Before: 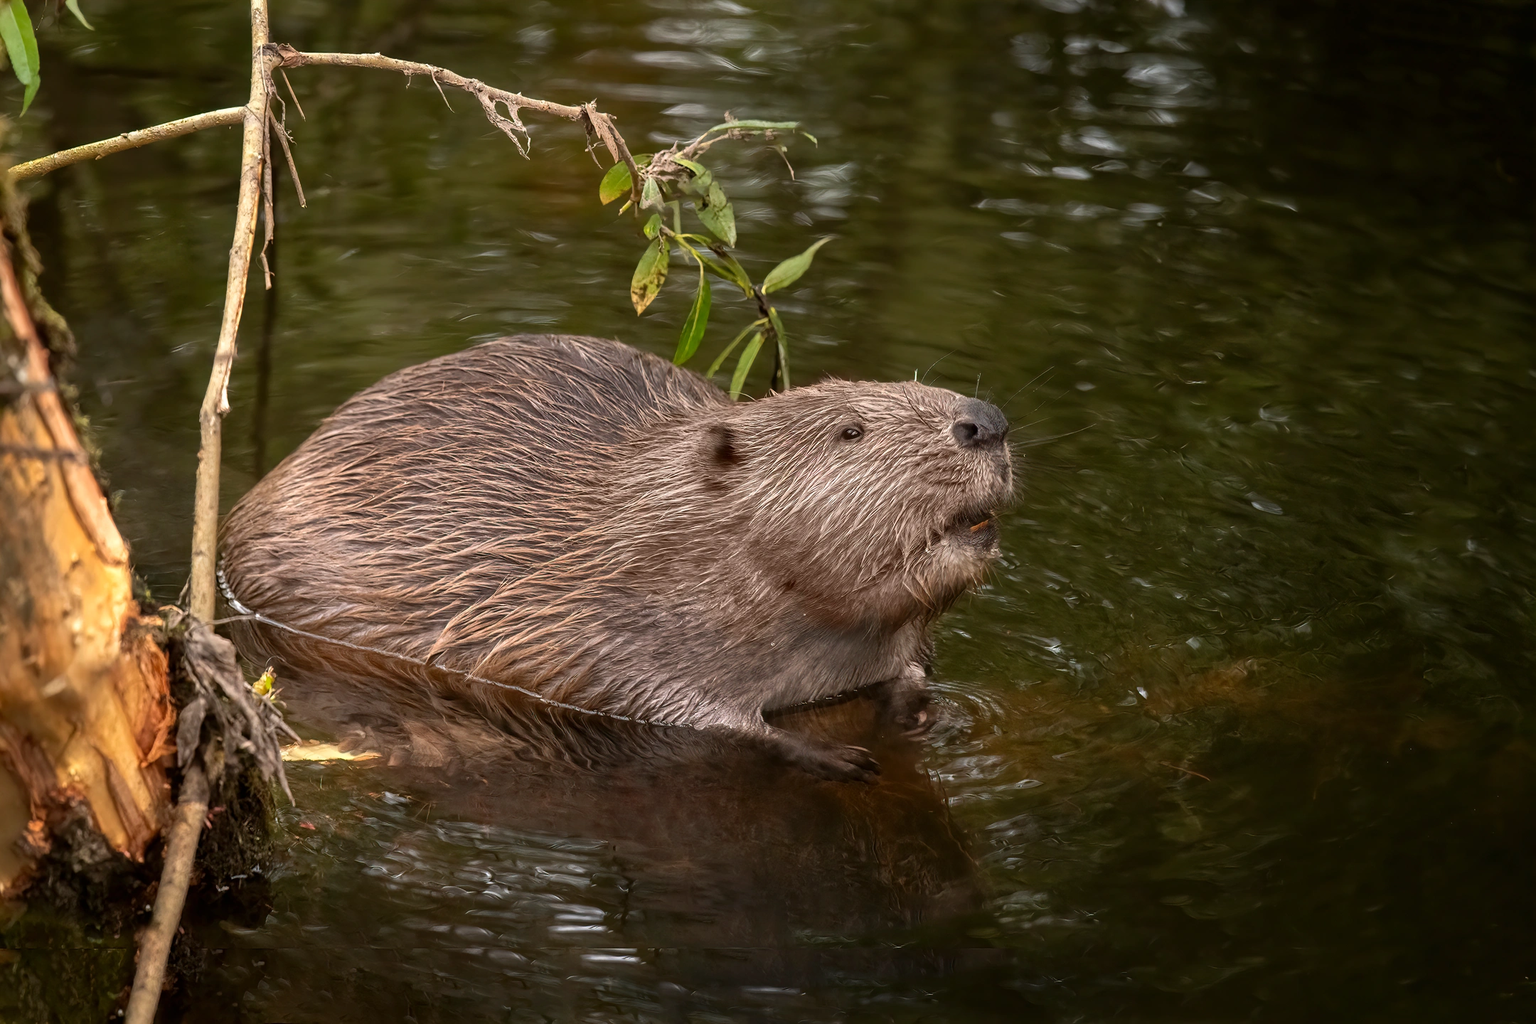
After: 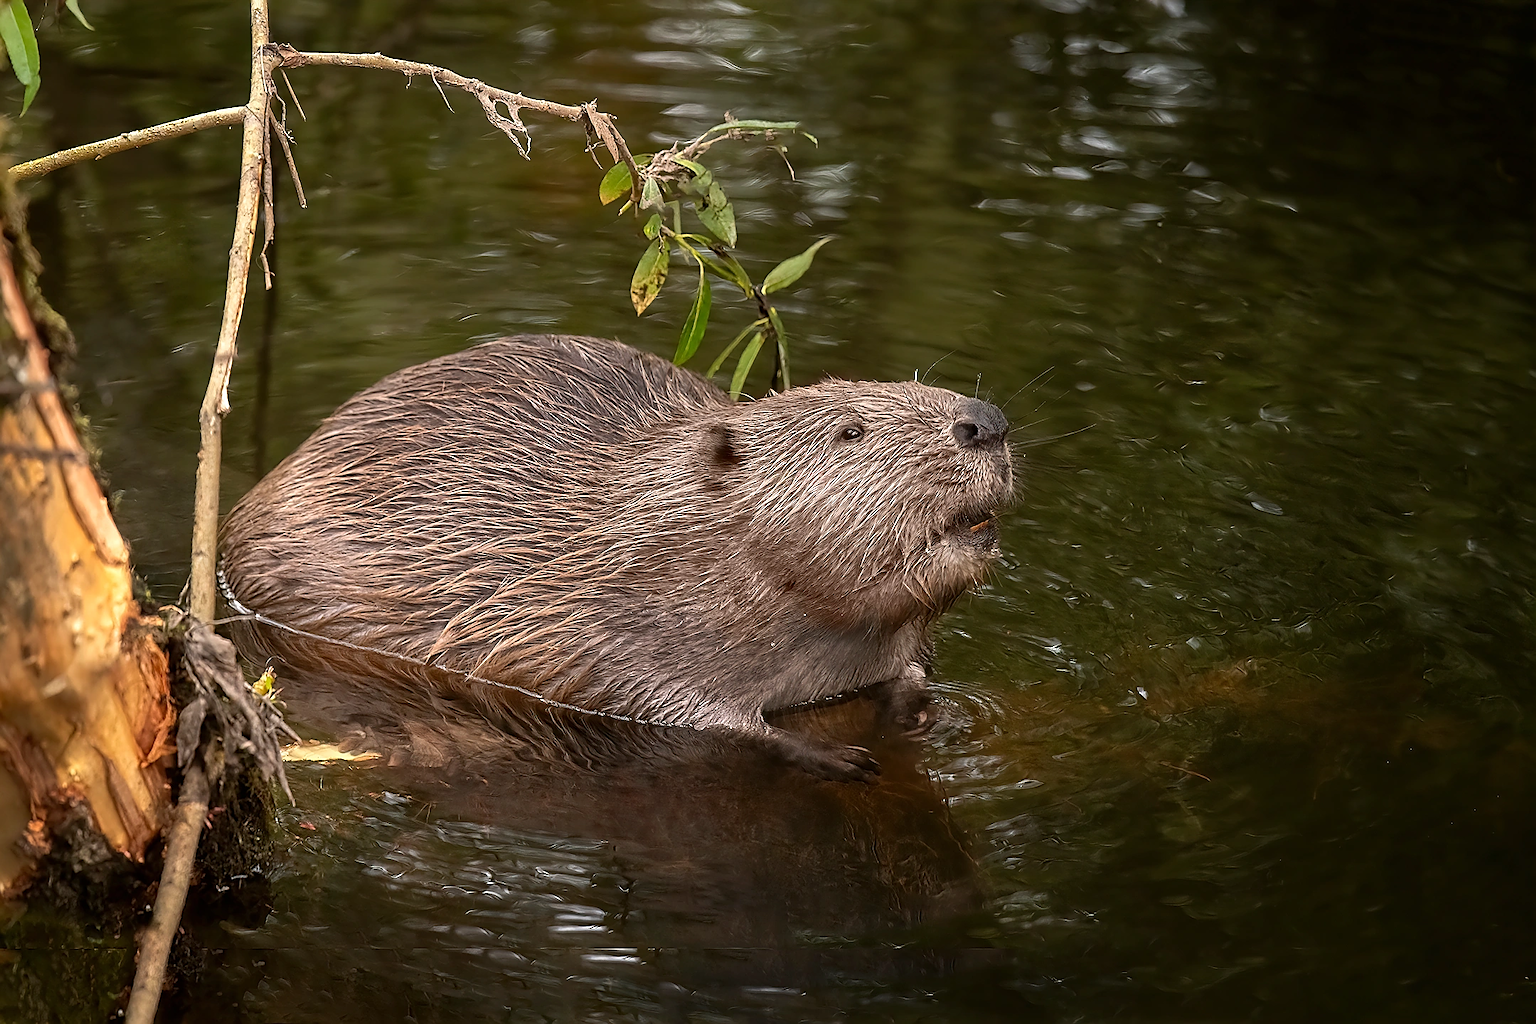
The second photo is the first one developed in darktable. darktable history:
sharpen: radius 1.396, amount 1.254, threshold 0.669
